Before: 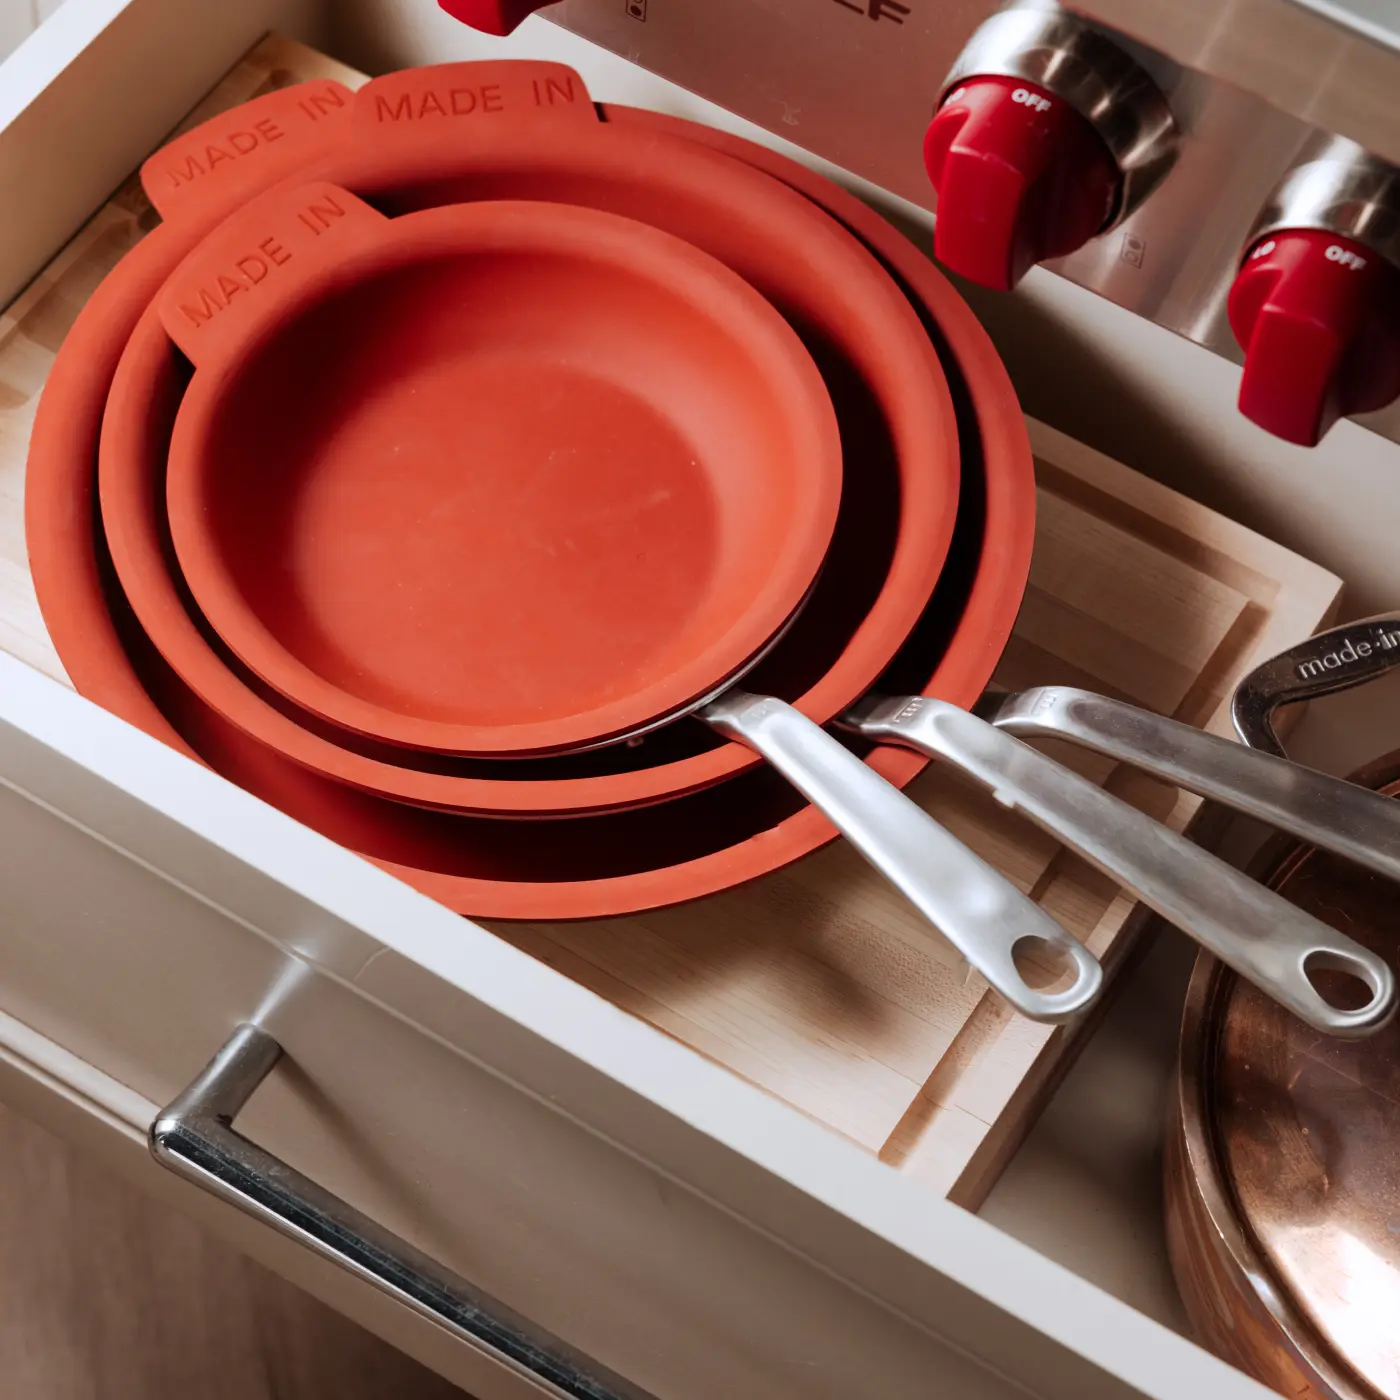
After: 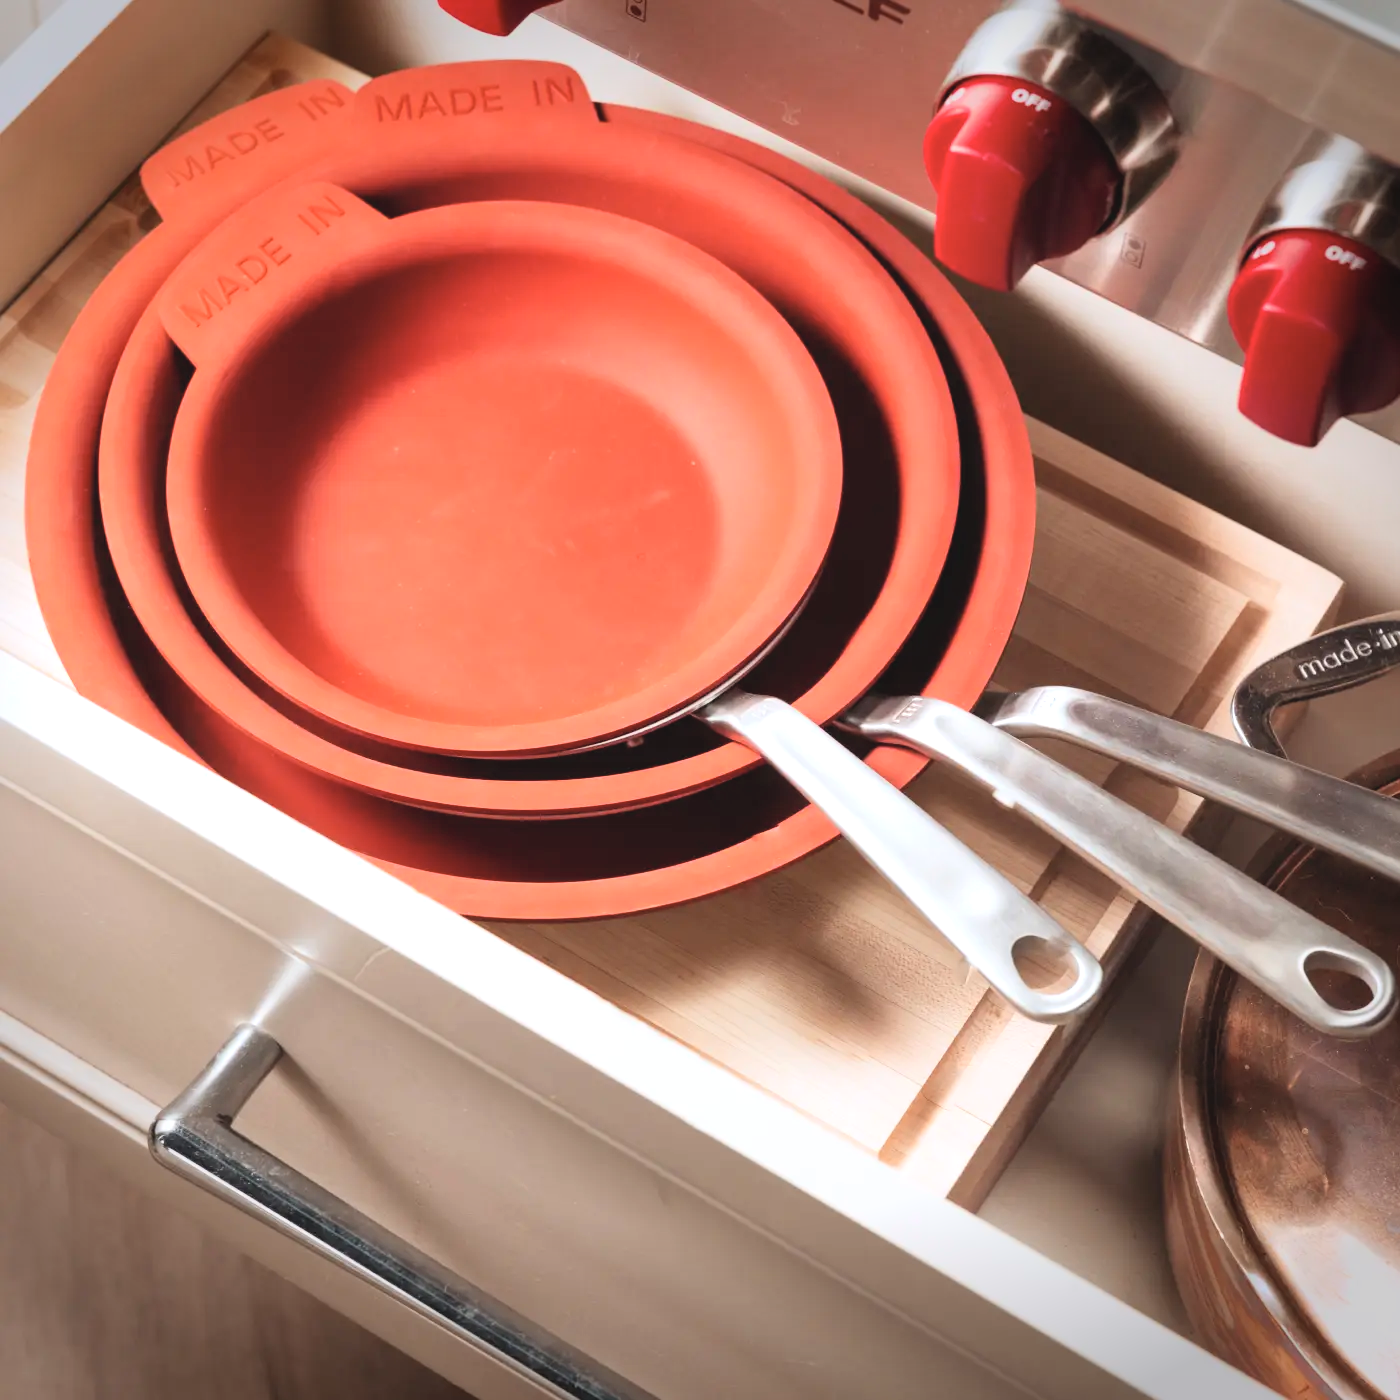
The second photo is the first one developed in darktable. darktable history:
contrast brightness saturation: contrast 0.145, brightness 0.23
exposure: black level correction -0.002, exposure 0.538 EV, compensate highlight preservation false
vignetting: fall-off start 88.94%, fall-off radius 43.11%, saturation 0.052, width/height ratio 1.155
